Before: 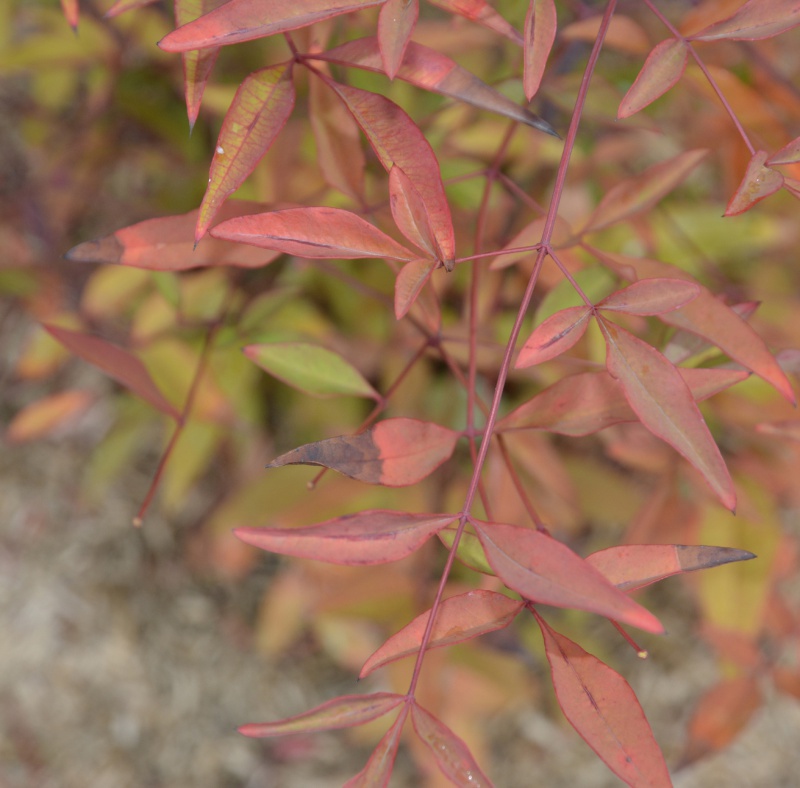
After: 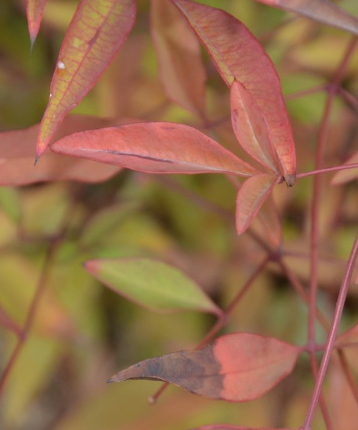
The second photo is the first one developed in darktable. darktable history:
crop: left 19.958%, top 10.907%, right 35.241%, bottom 34.415%
